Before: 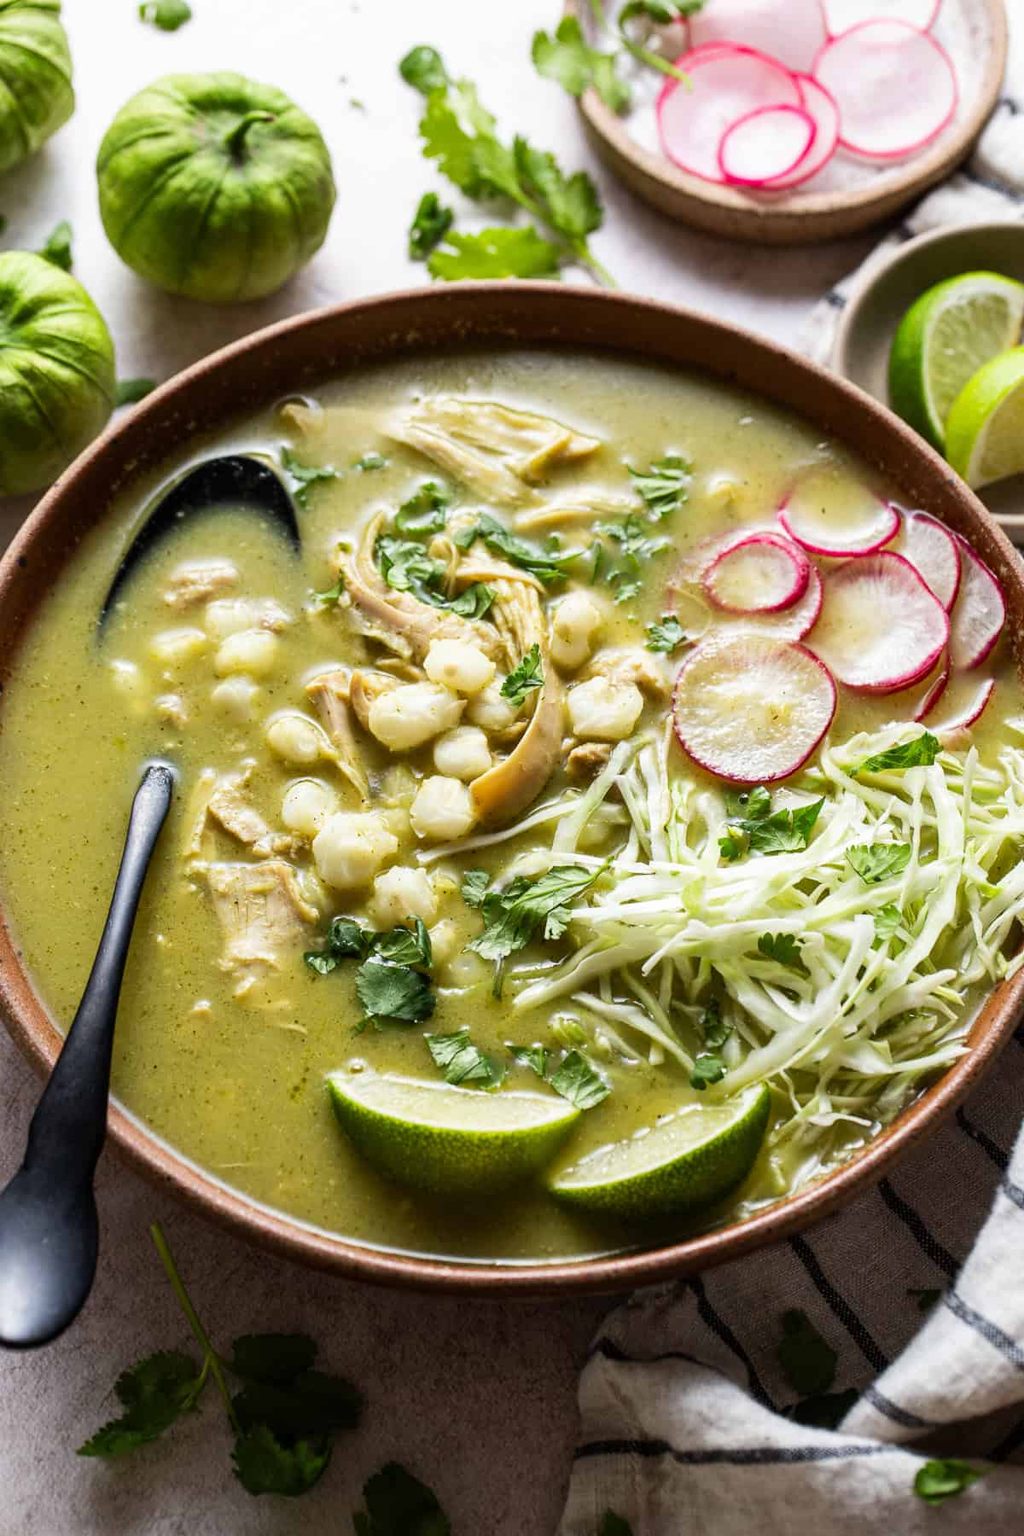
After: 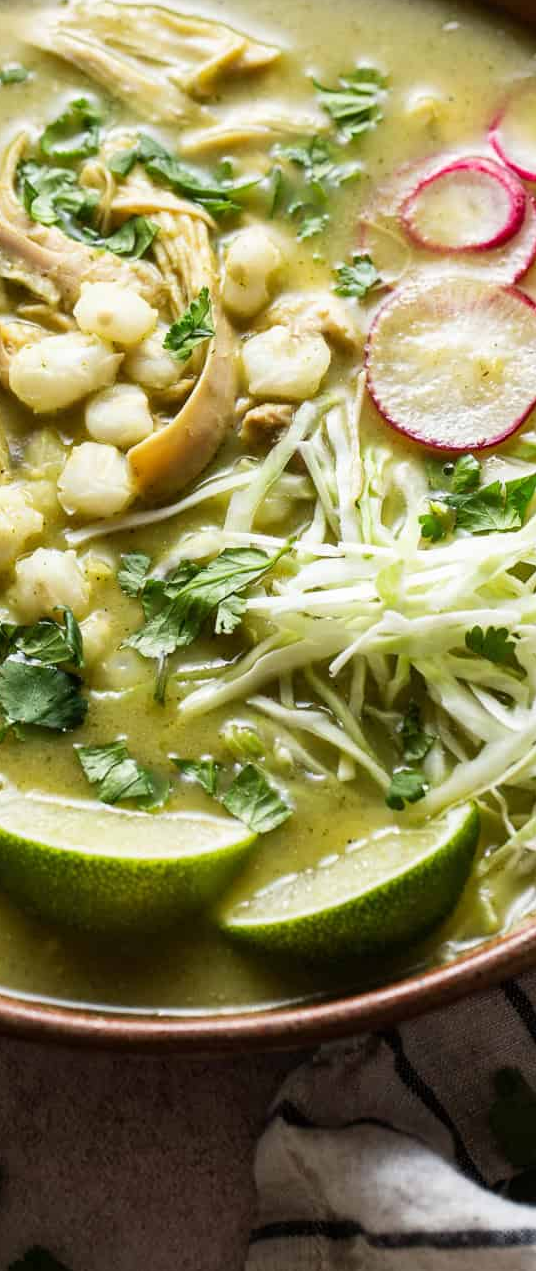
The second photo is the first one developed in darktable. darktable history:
crop: left 35.263%, top 25.989%, right 19.988%, bottom 3.398%
